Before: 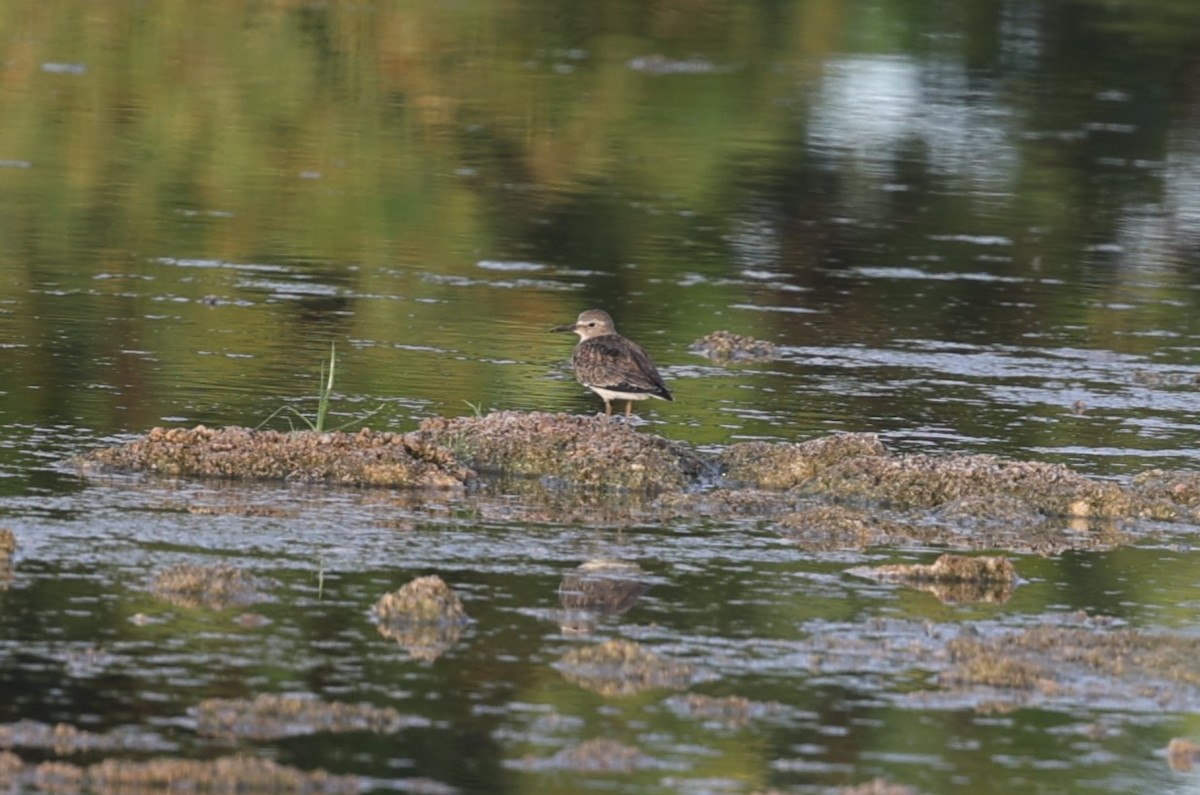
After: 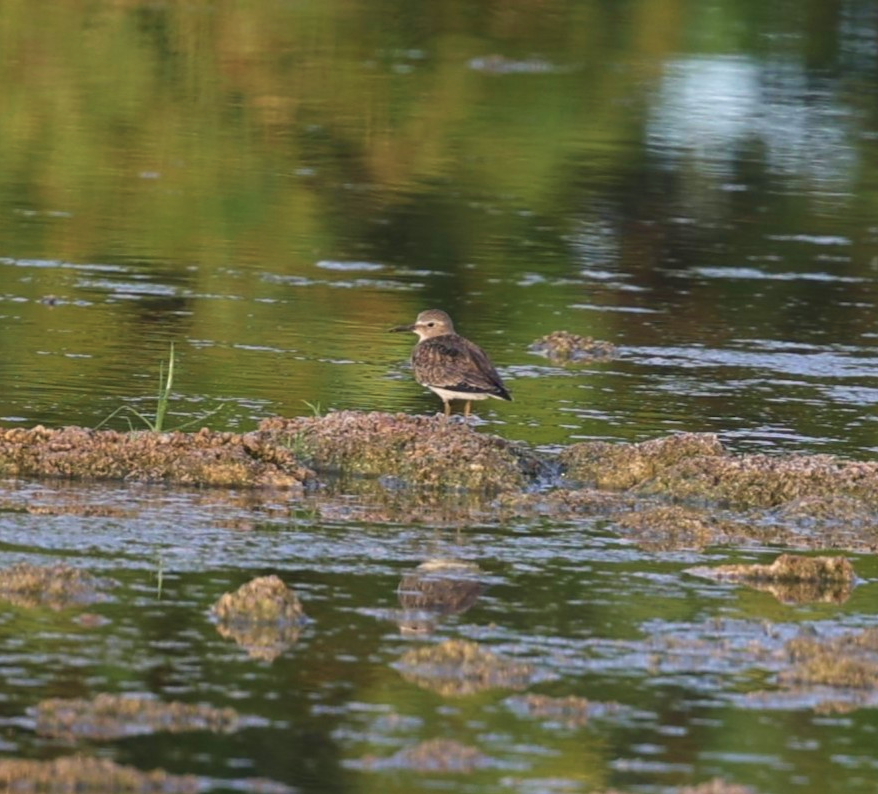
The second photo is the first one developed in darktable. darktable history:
crop: left 13.443%, right 13.31%
velvia: strength 45%
